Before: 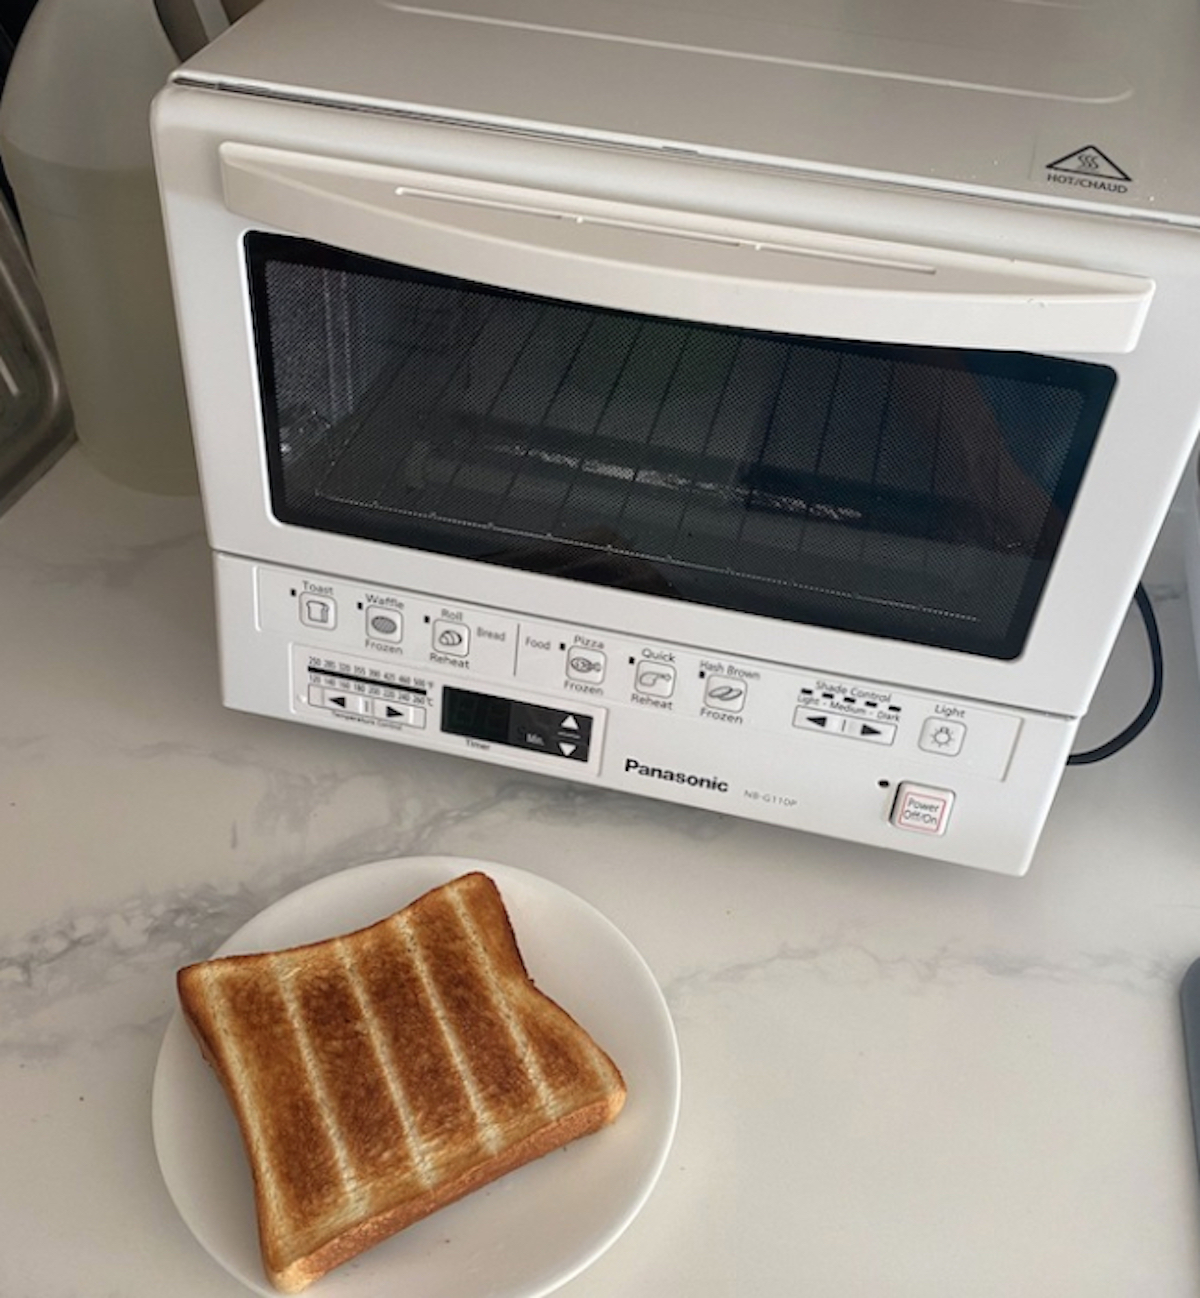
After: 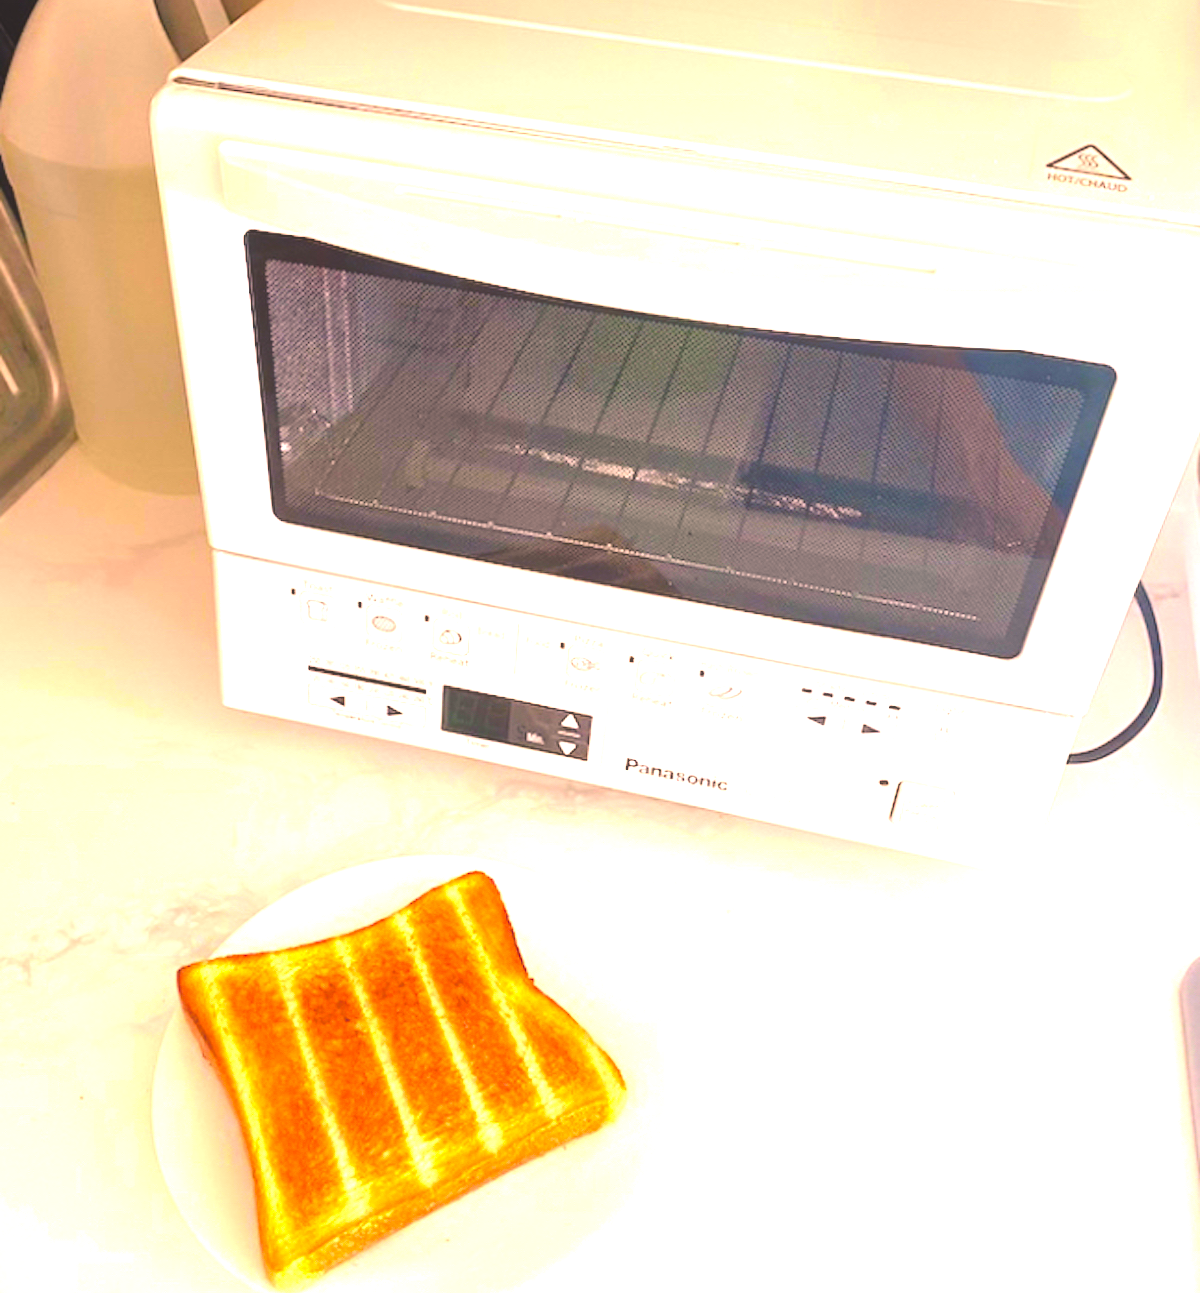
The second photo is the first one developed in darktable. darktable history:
base curve: curves: ch0 [(0, 0) (0.472, 0.508) (1, 1)]
crop: top 0.131%, bottom 0.201%
color balance rgb: perceptual saturation grading › global saturation 25.57%, global vibrance 20.612%
local contrast: detail 69%
levels: levels [0, 0.281, 0.562]
color correction: highlights a* 20.74, highlights b* 19.2
